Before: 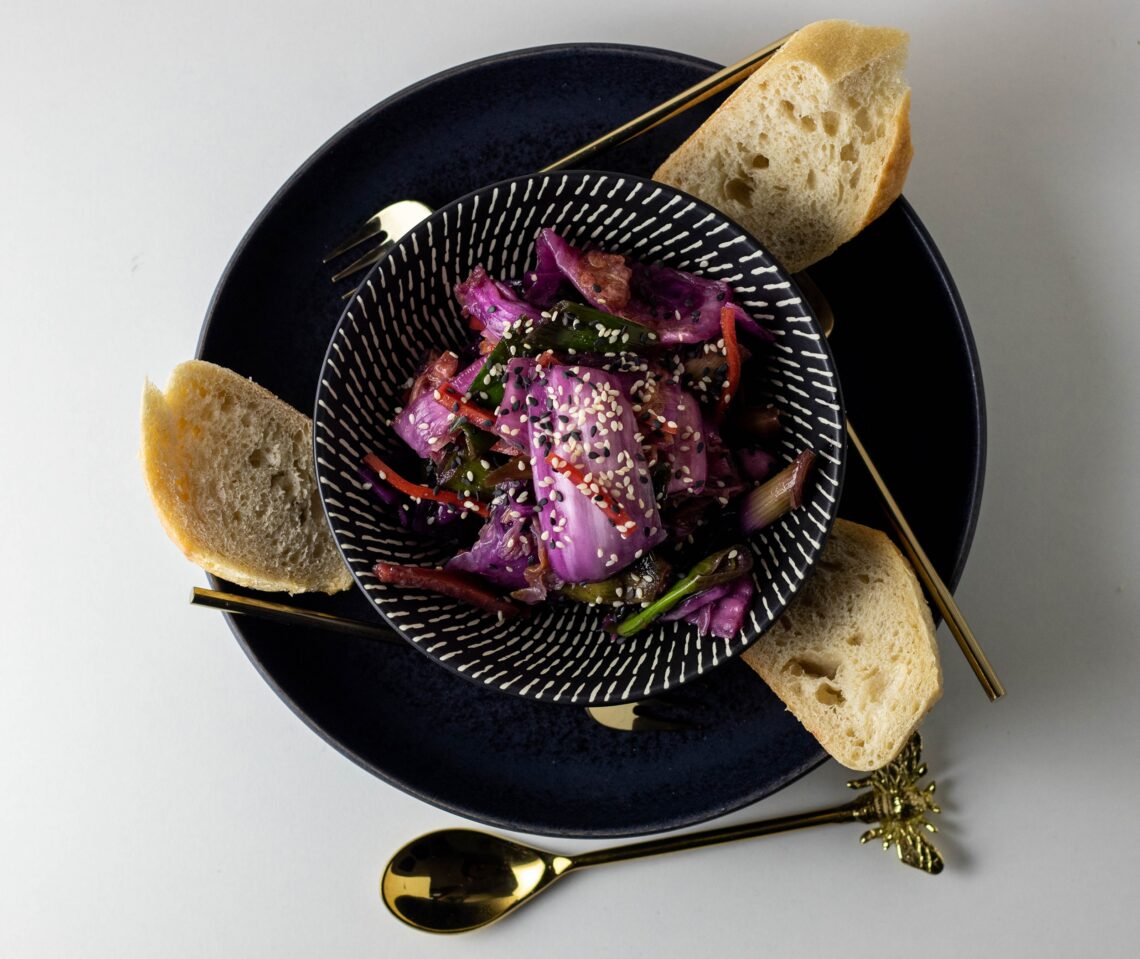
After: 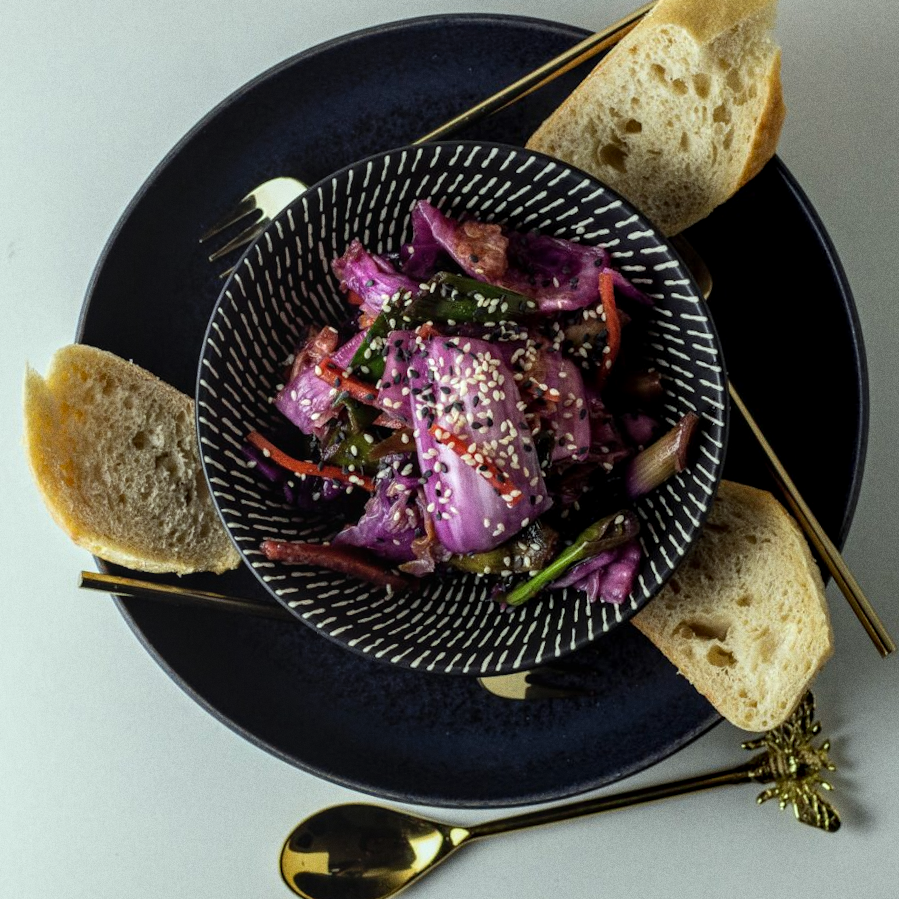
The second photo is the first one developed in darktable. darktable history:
color correction: highlights a* -6.69, highlights b* 0.49
crop and rotate: left 9.597%, right 10.195%
bloom: size 13.65%, threshold 98.39%, strength 4.82%
grain: on, module defaults
local contrast: on, module defaults
rotate and perspective: rotation -2°, crop left 0.022, crop right 0.978, crop top 0.049, crop bottom 0.951
